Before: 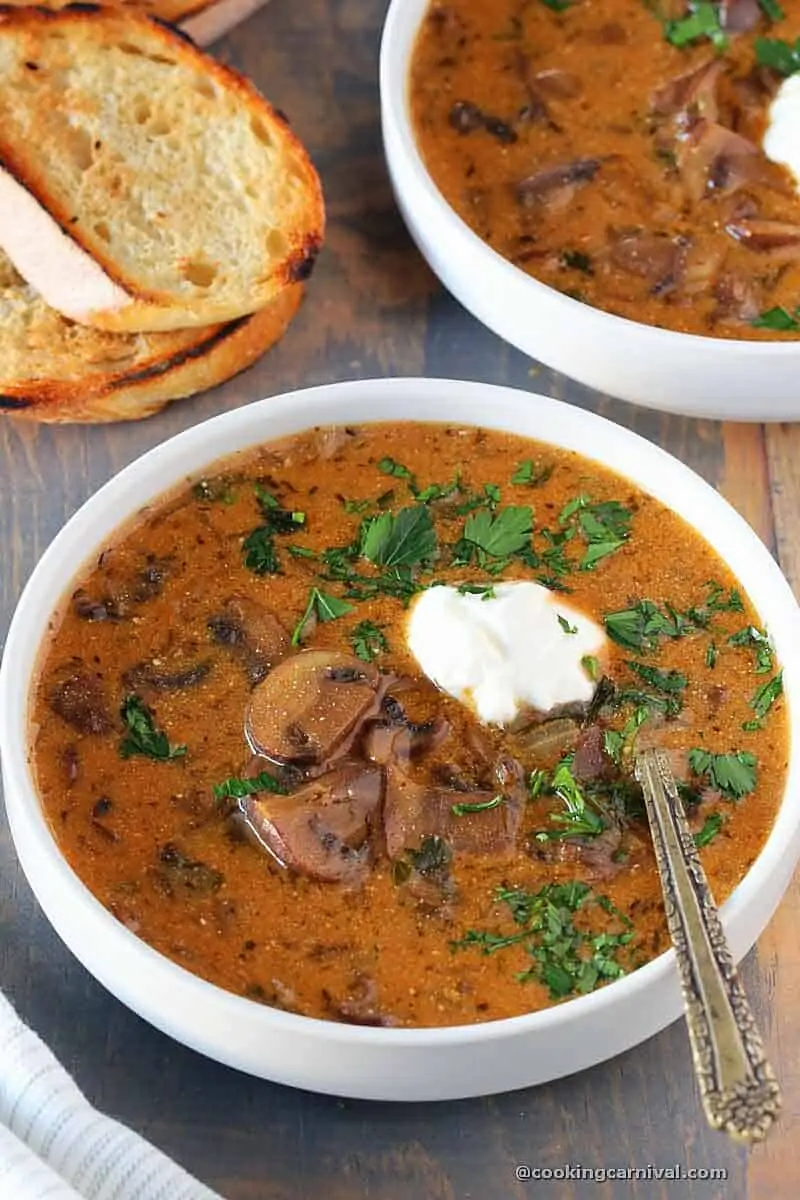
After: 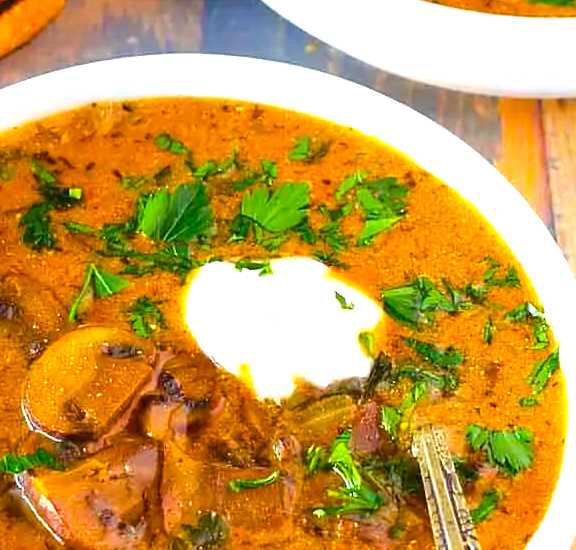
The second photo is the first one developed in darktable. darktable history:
crop and rotate: left 27.938%, top 27.046%, bottom 27.046%
exposure: black level correction 0, exposure 0.9 EV, compensate highlight preservation false
color balance rgb: linear chroma grading › global chroma 23.15%, perceptual saturation grading › global saturation 28.7%, perceptual saturation grading › mid-tones 12.04%, perceptual saturation grading › shadows 10.19%, global vibrance 22.22%
